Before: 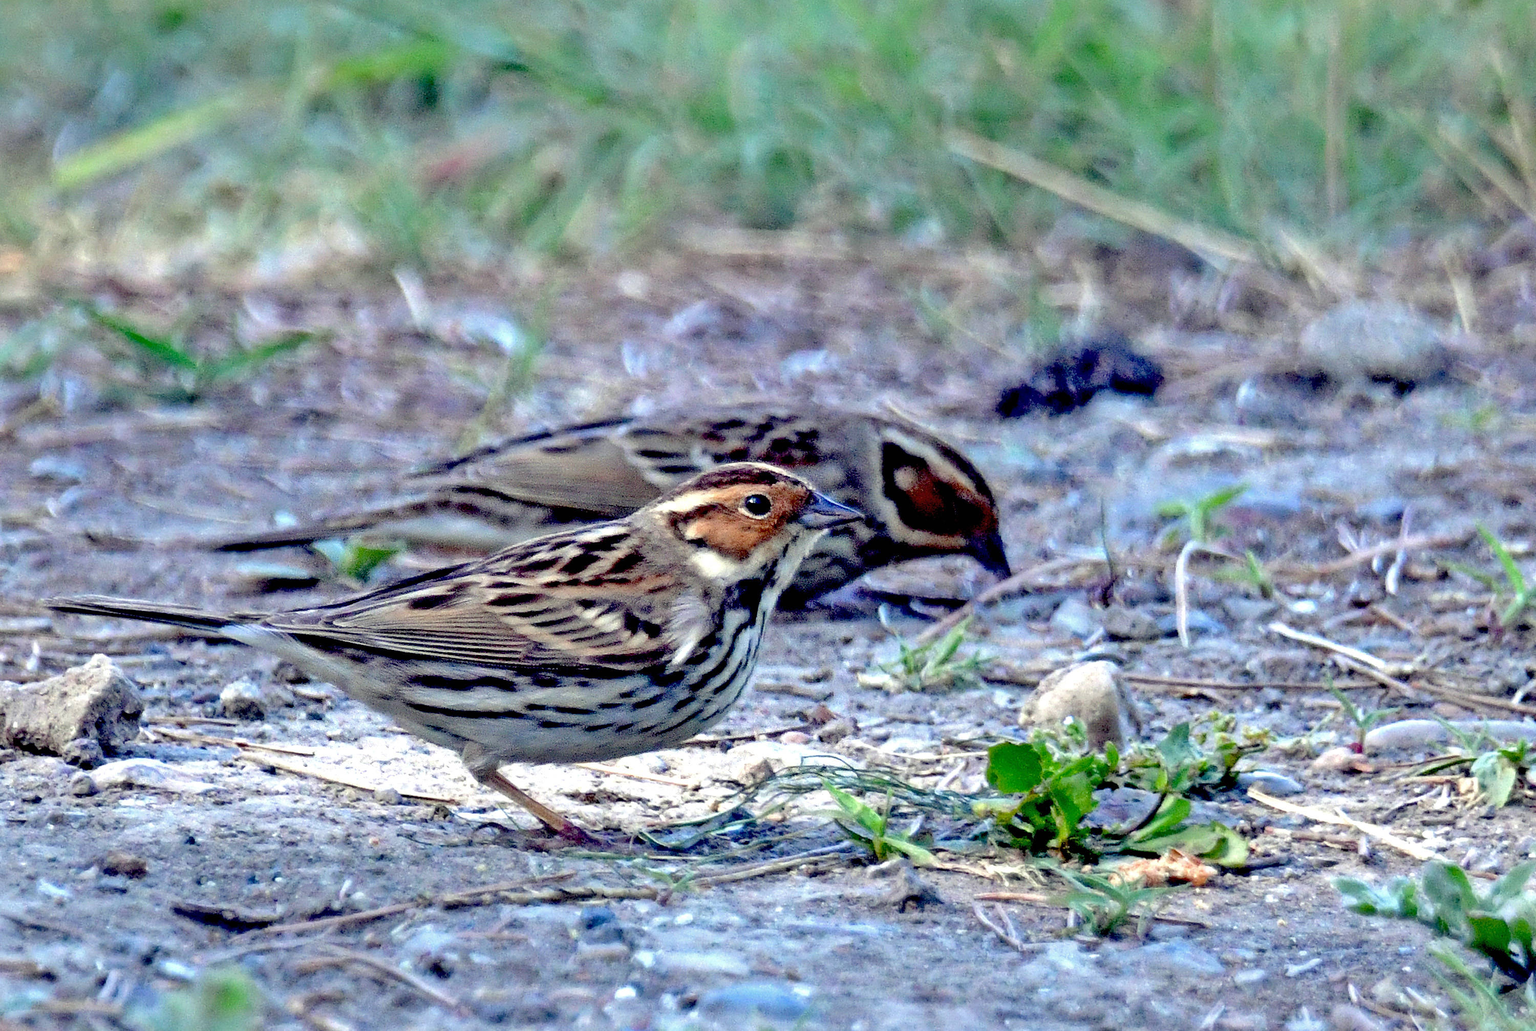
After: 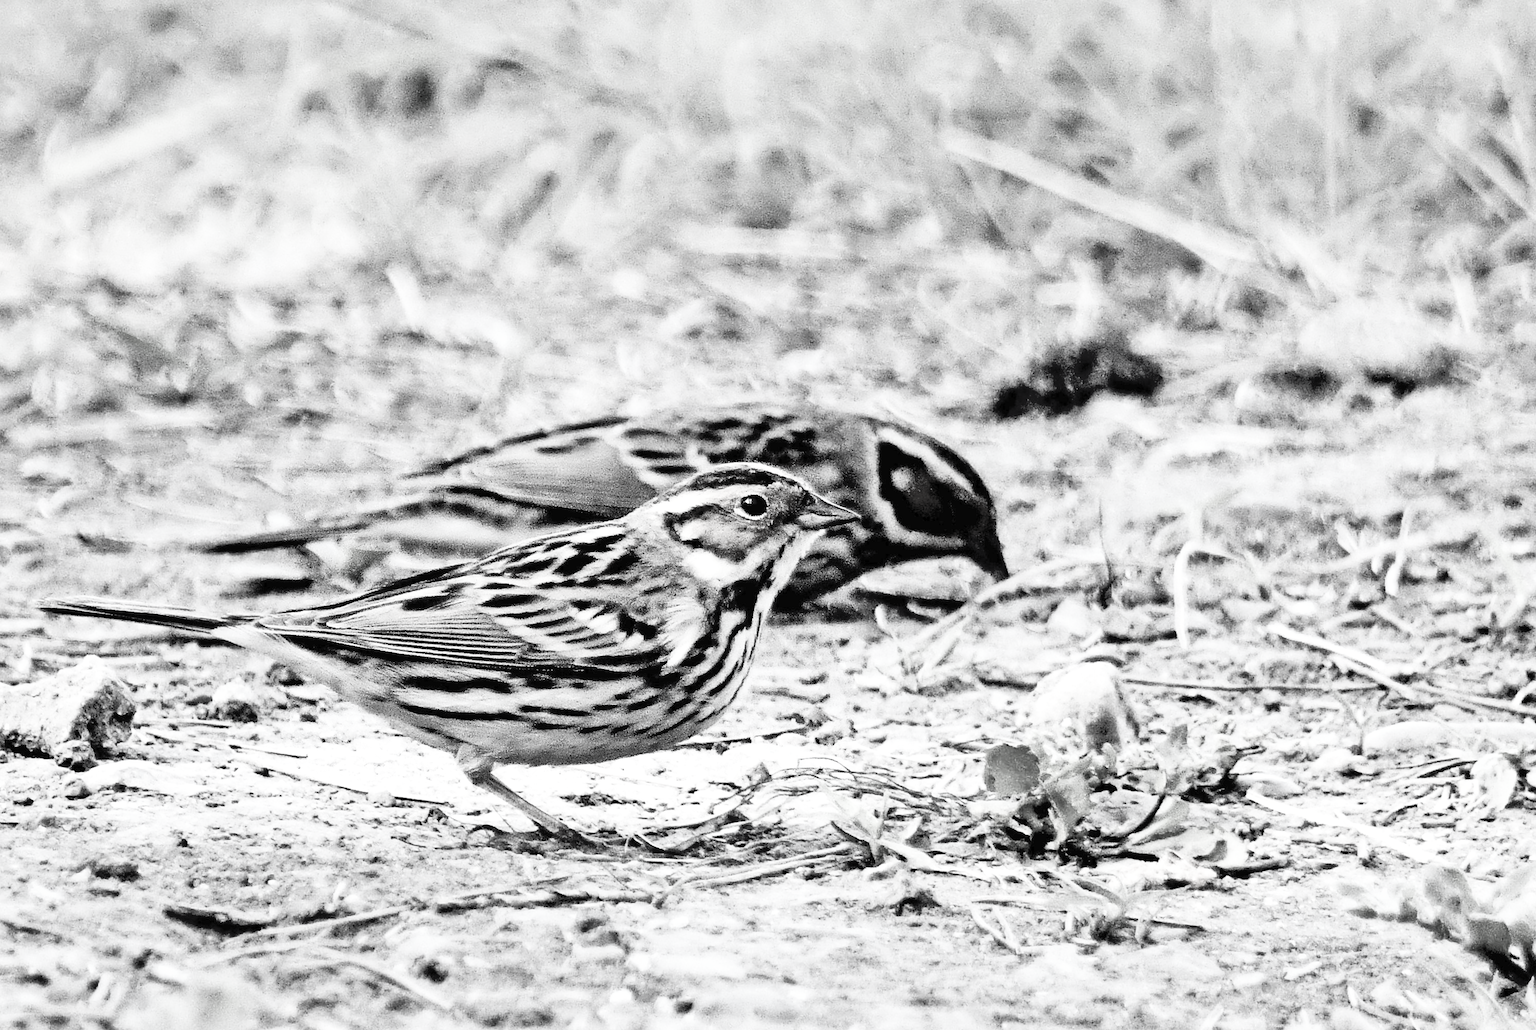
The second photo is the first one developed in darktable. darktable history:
crop and rotate: left 0.58%, top 0.252%, bottom 0.358%
contrast brightness saturation: contrast 0.535, brightness 0.478, saturation -0.982
